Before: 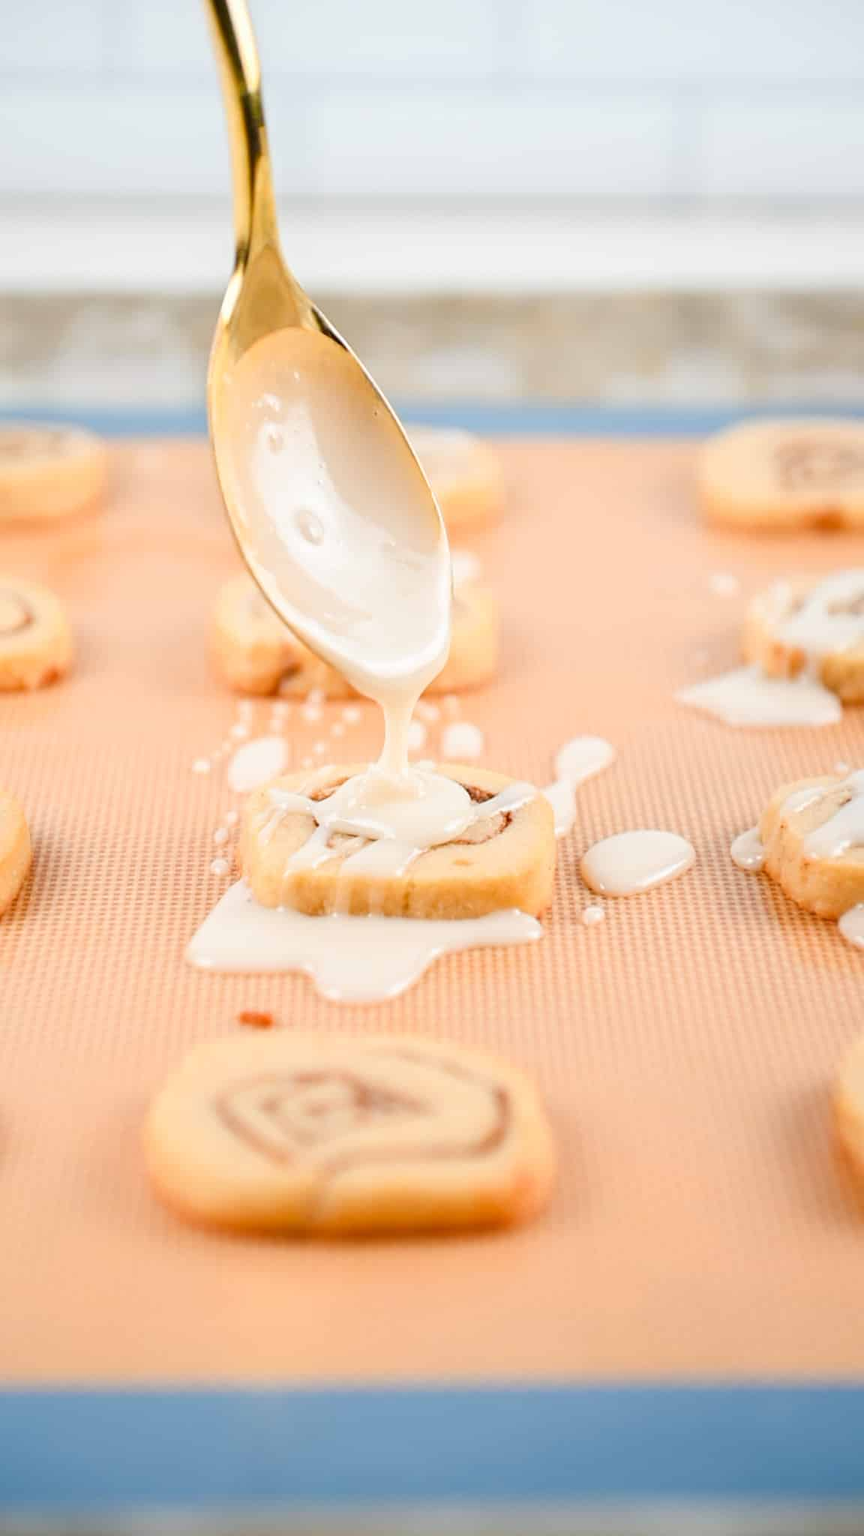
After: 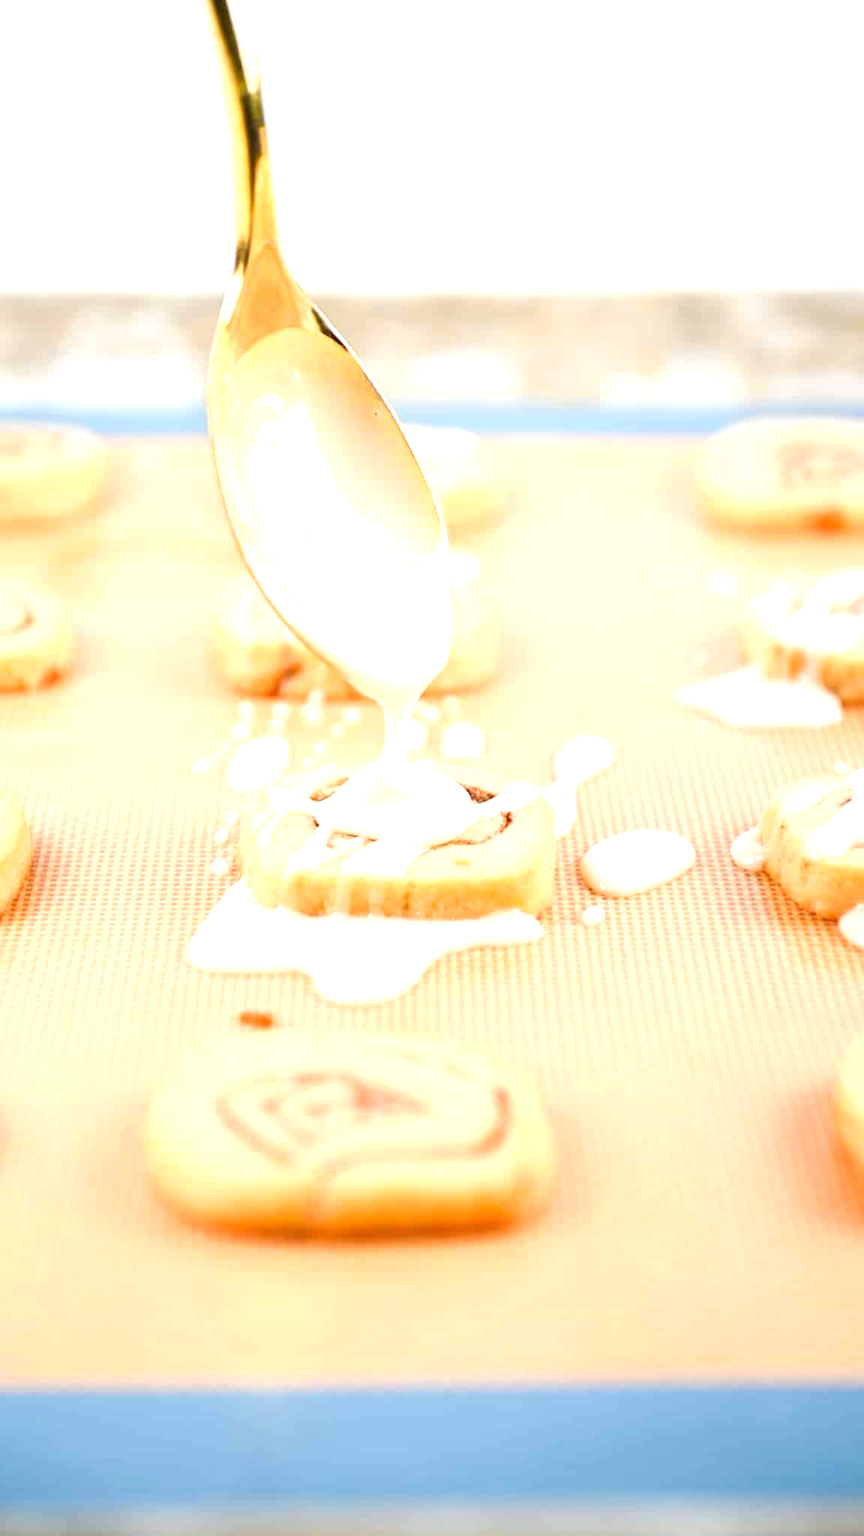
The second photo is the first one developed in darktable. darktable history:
tone equalizer: -8 EV -0.728 EV, -7 EV -0.735 EV, -6 EV -0.594 EV, -5 EV -0.408 EV, -3 EV 0.37 EV, -2 EV 0.6 EV, -1 EV 0.689 EV, +0 EV 0.759 EV, smoothing diameter 24.88%, edges refinement/feathering 6.62, preserve details guided filter
